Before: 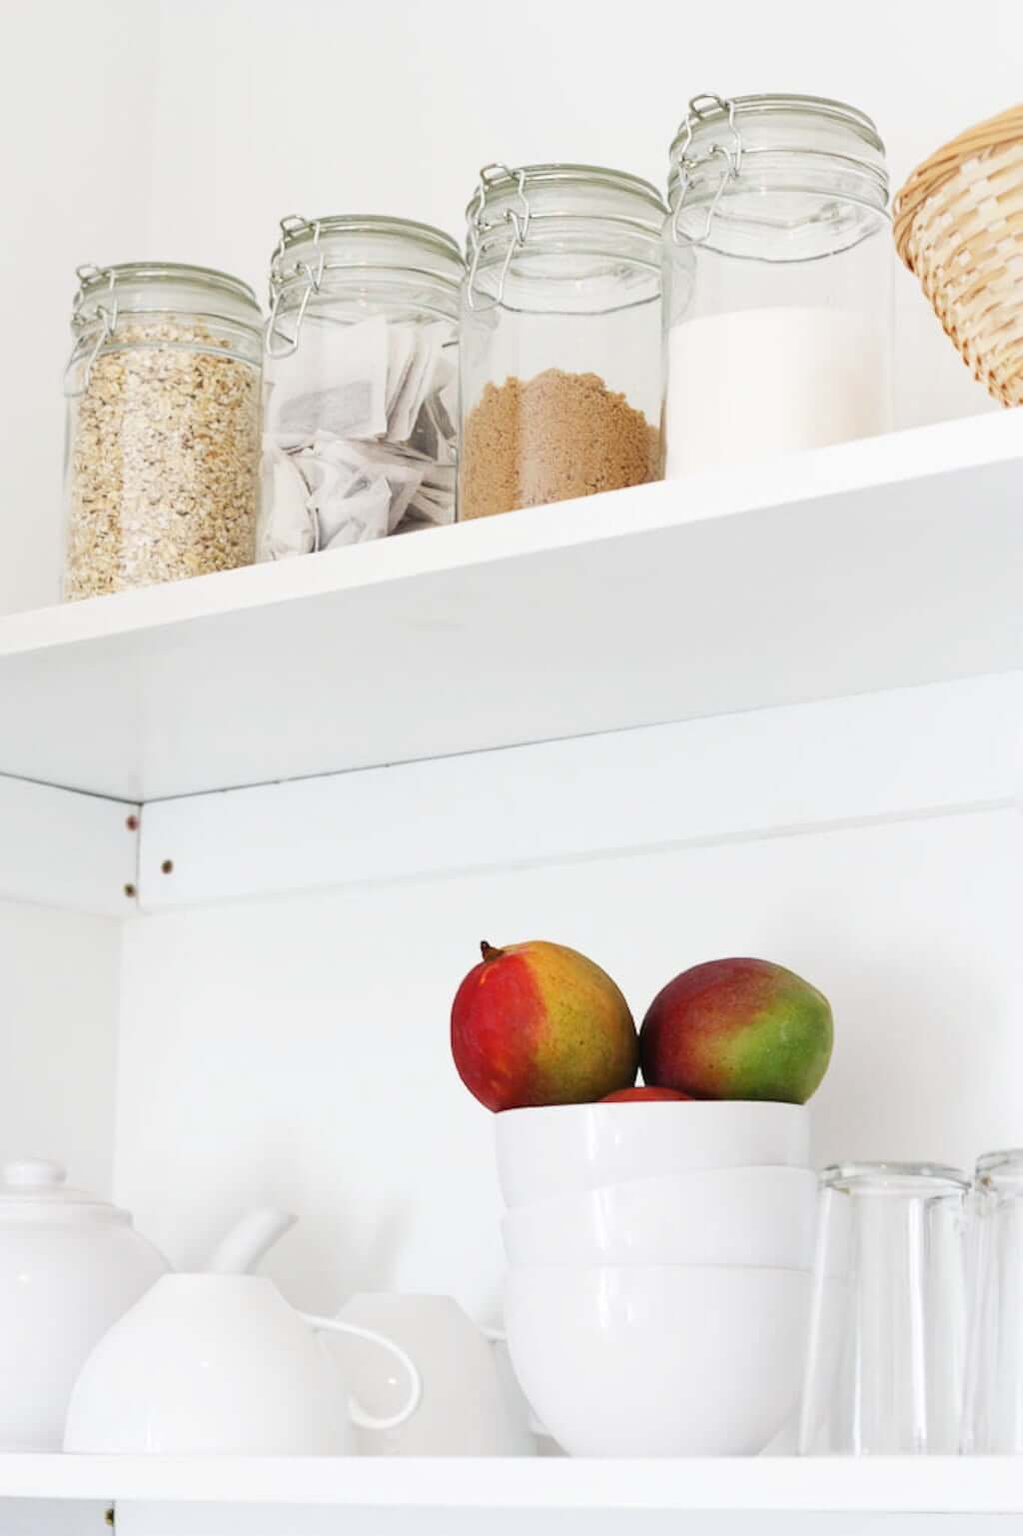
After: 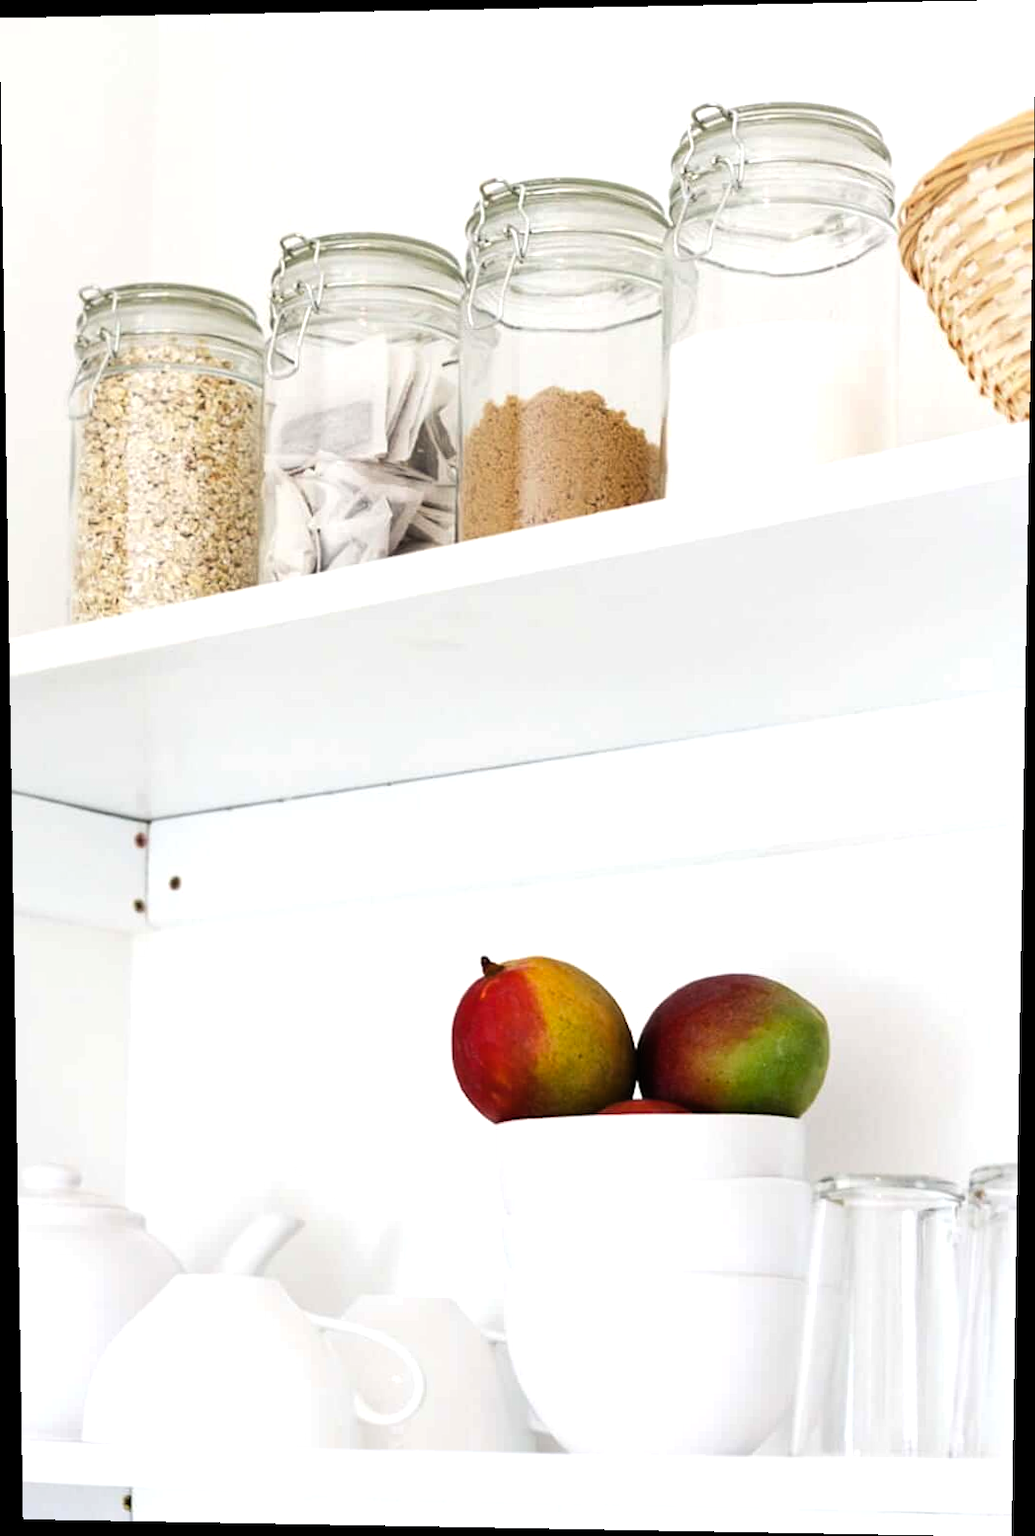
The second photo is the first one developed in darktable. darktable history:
rotate and perspective: lens shift (vertical) 0.048, lens shift (horizontal) -0.024, automatic cropping off
color balance rgb: shadows lift › luminance -10%, power › luminance -9%, linear chroma grading › global chroma 10%, global vibrance 10%, contrast 15%, saturation formula JzAzBz (2021)
